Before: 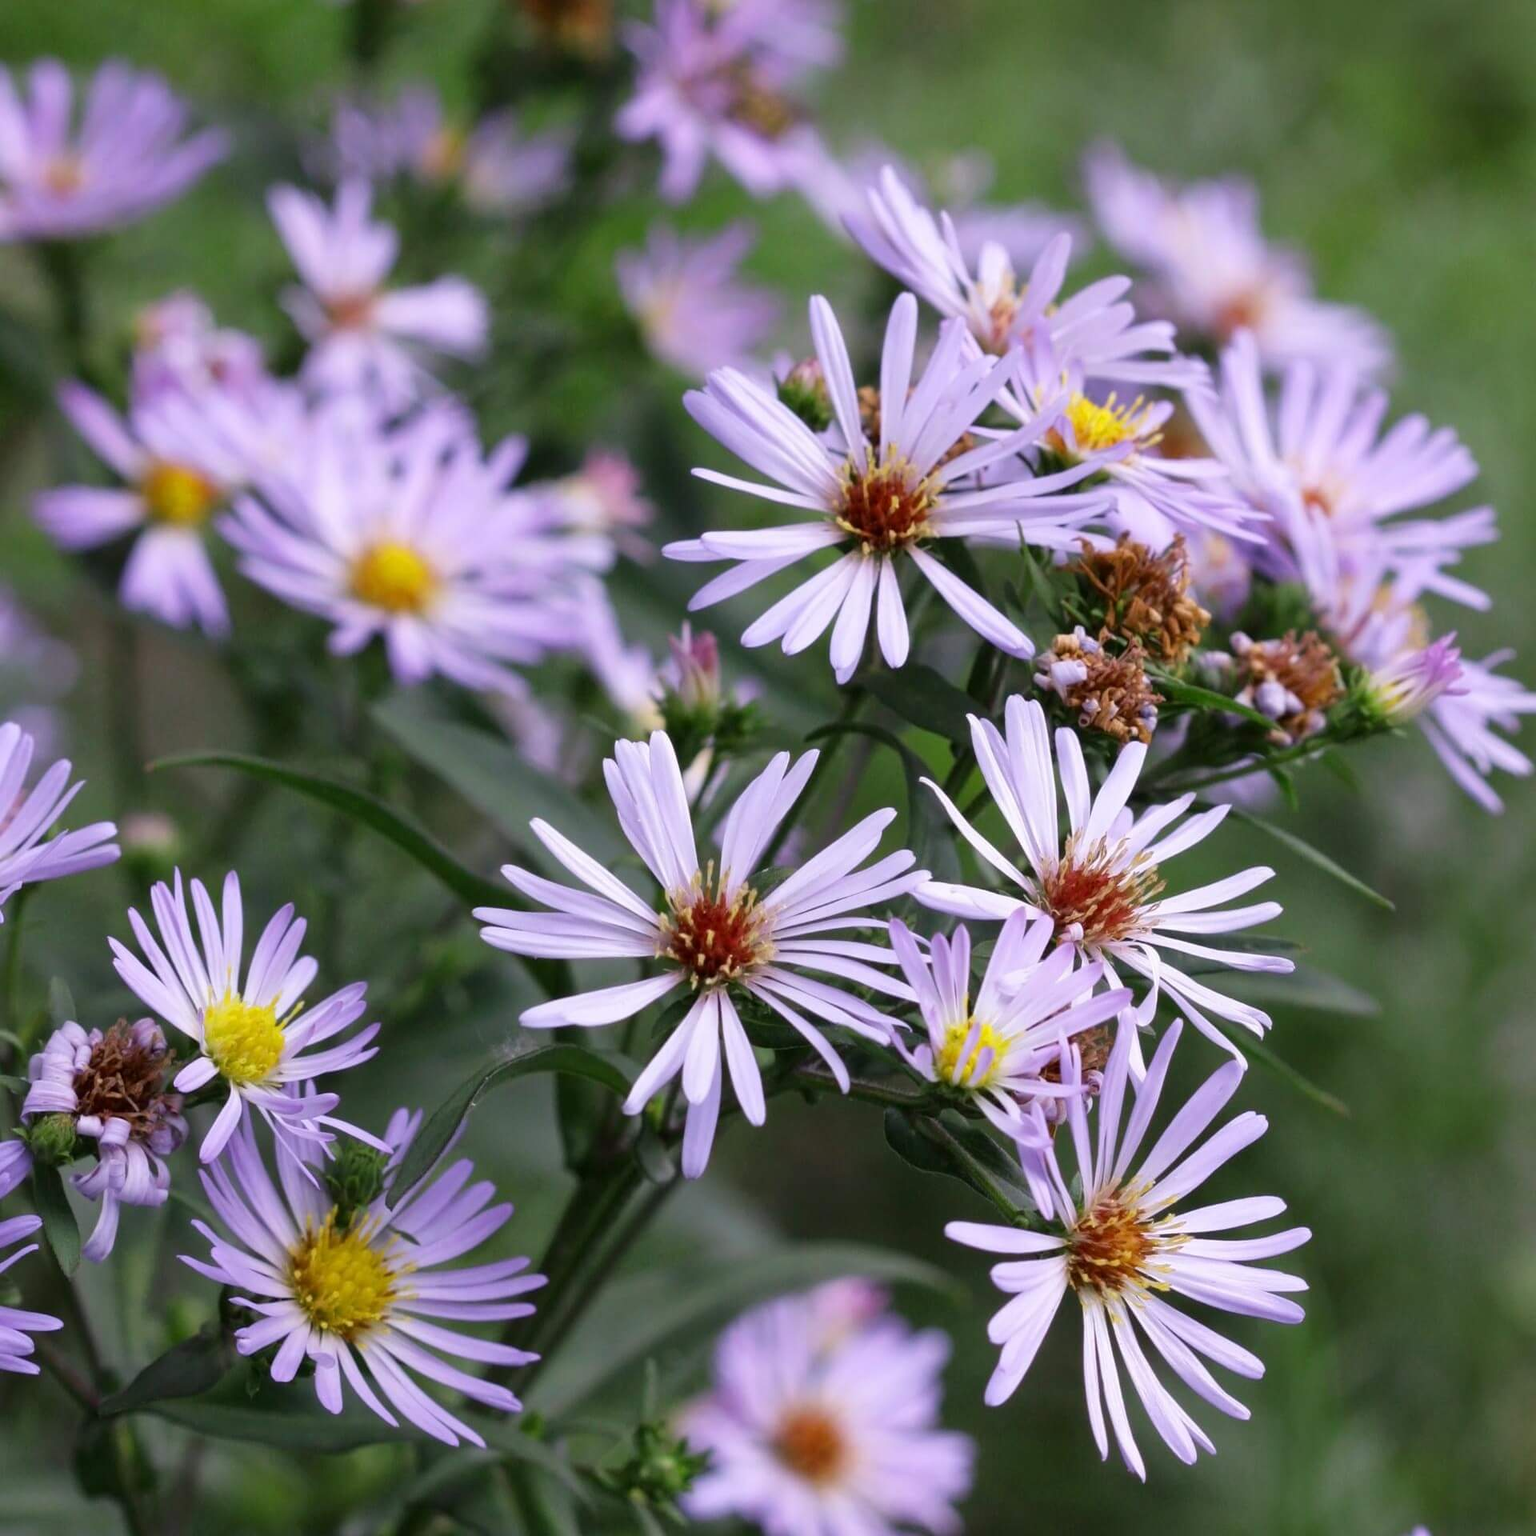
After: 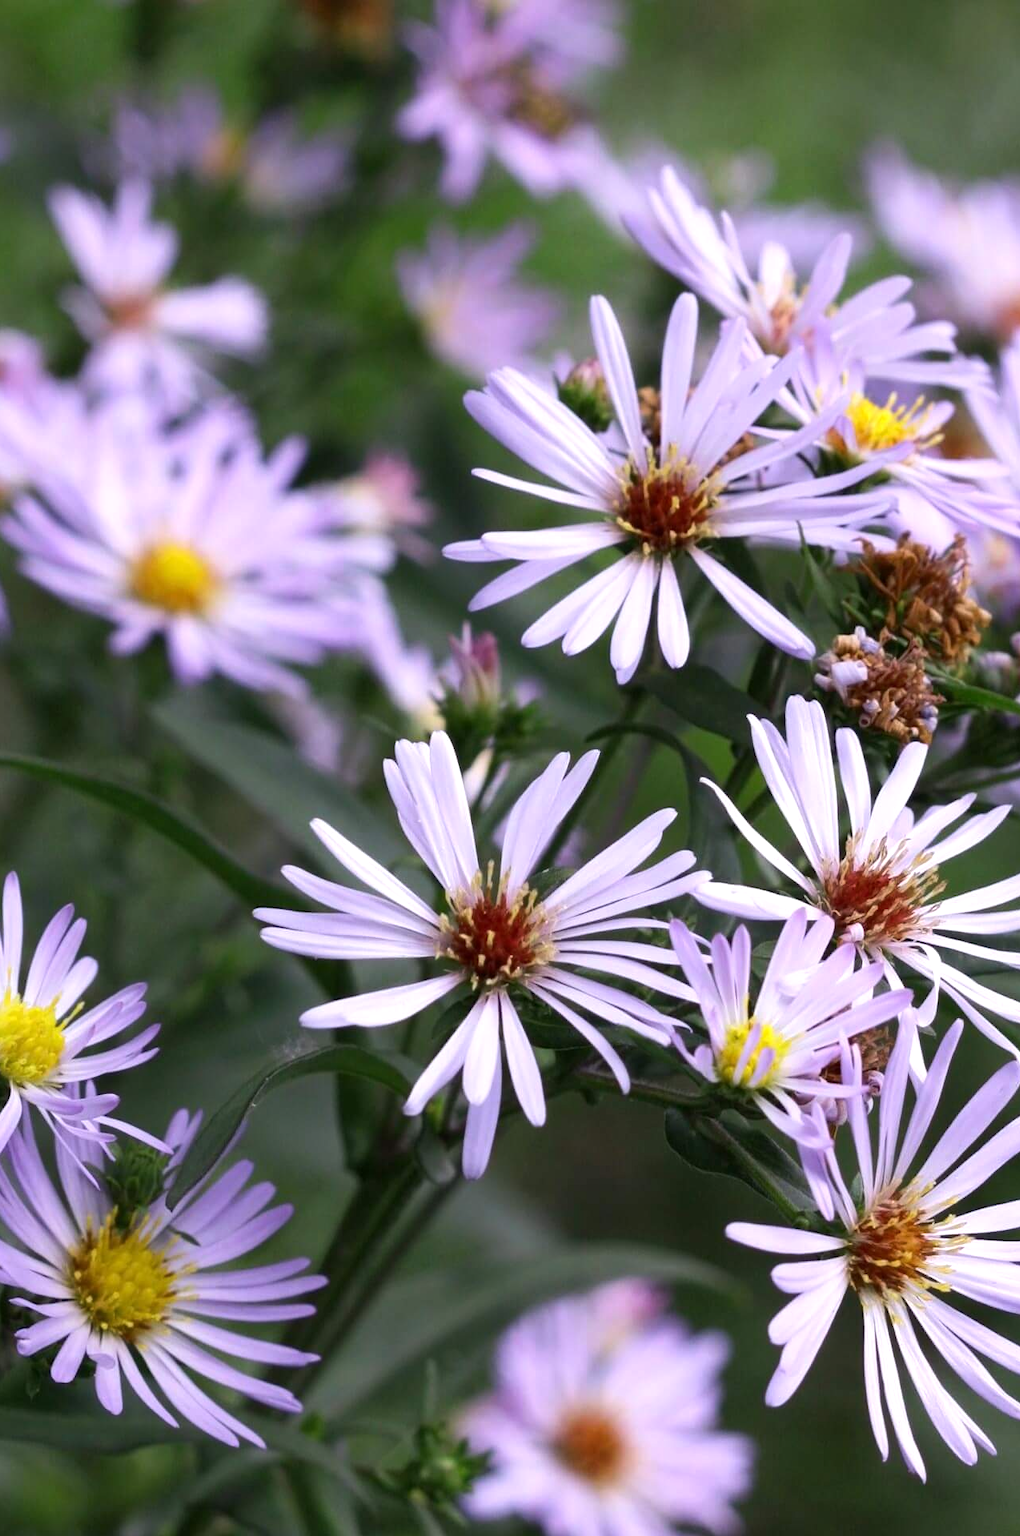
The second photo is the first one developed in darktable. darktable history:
tone equalizer: -8 EV -0.001 EV, -7 EV 0.003 EV, -6 EV -0.004 EV, -5 EV -0.009 EV, -4 EV -0.067 EV, -3 EV -0.227 EV, -2 EV -0.261 EV, -1 EV 0.092 EV, +0 EV 0.302 EV
crop and rotate: left 14.329%, right 19.228%
